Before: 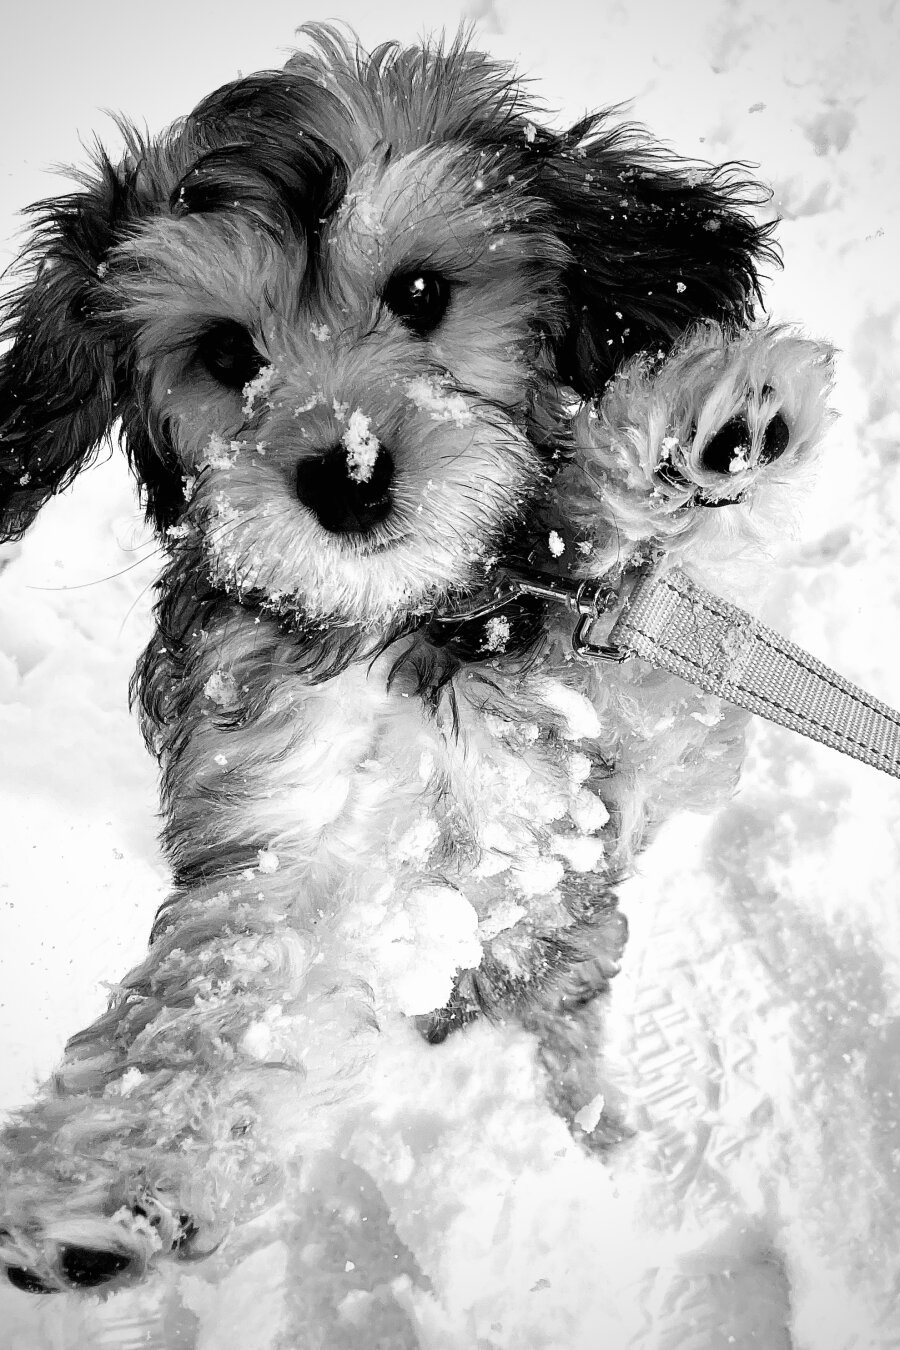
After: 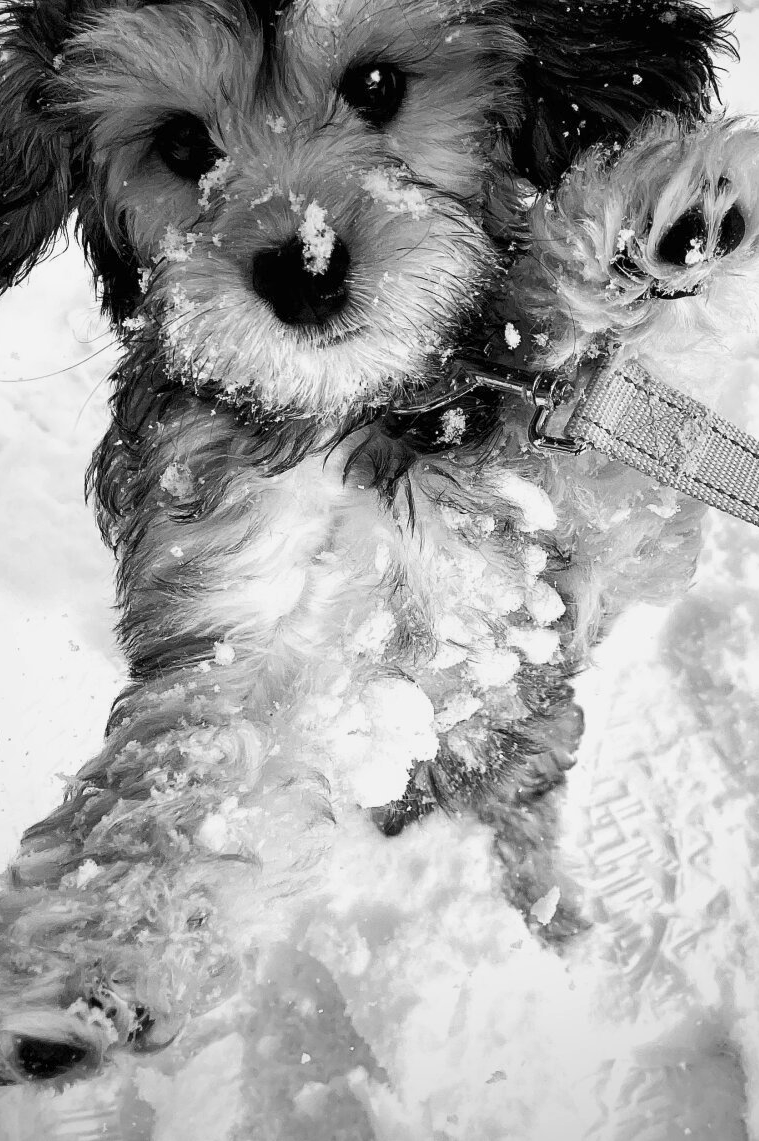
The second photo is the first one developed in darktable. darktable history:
velvia: strength 32.58%, mid-tones bias 0.204
tone equalizer: -8 EV 0.238 EV, -7 EV 0.421 EV, -6 EV 0.436 EV, -5 EV 0.214 EV, -3 EV -0.259 EV, -2 EV -0.44 EV, -1 EV -0.414 EV, +0 EV -0.24 EV
shadows and highlights: shadows 29.18, highlights -29.04, highlights color adjustment 52.25%, low approximation 0.01, soften with gaussian
crop and rotate: left 4.916%, top 15.443%, right 10.667%
color calibration: output gray [0.253, 0.26, 0.487, 0], x 0.396, y 0.386, temperature 3682.91 K
